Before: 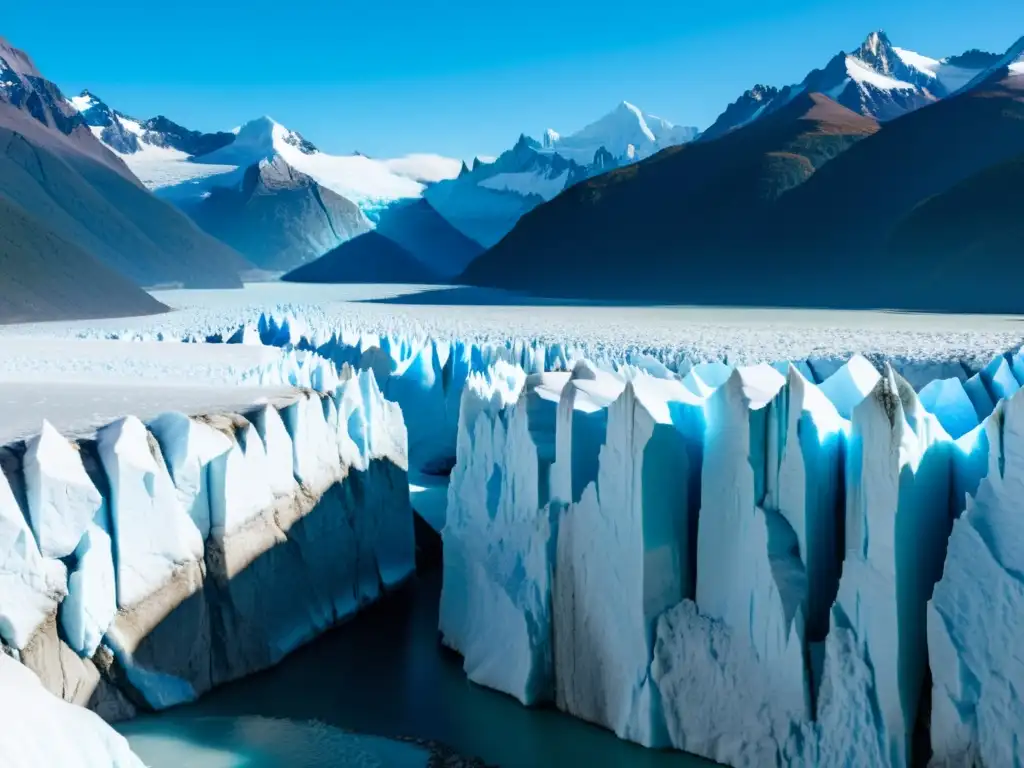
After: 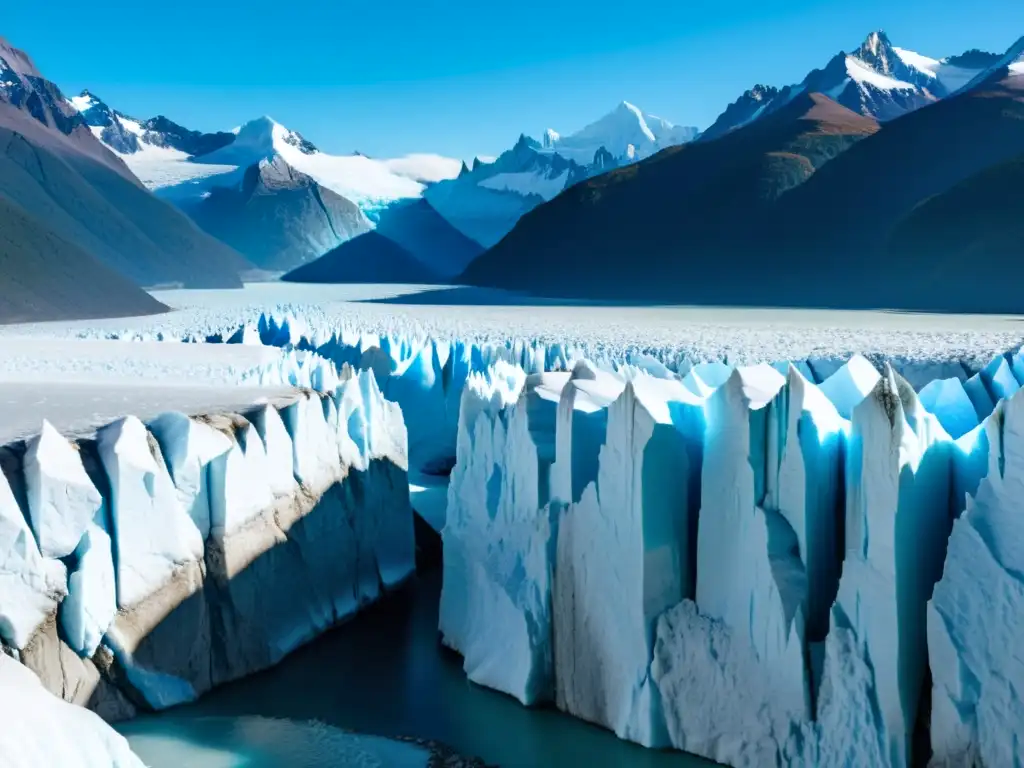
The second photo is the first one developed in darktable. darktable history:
shadows and highlights: white point adjustment 1.02, soften with gaussian
